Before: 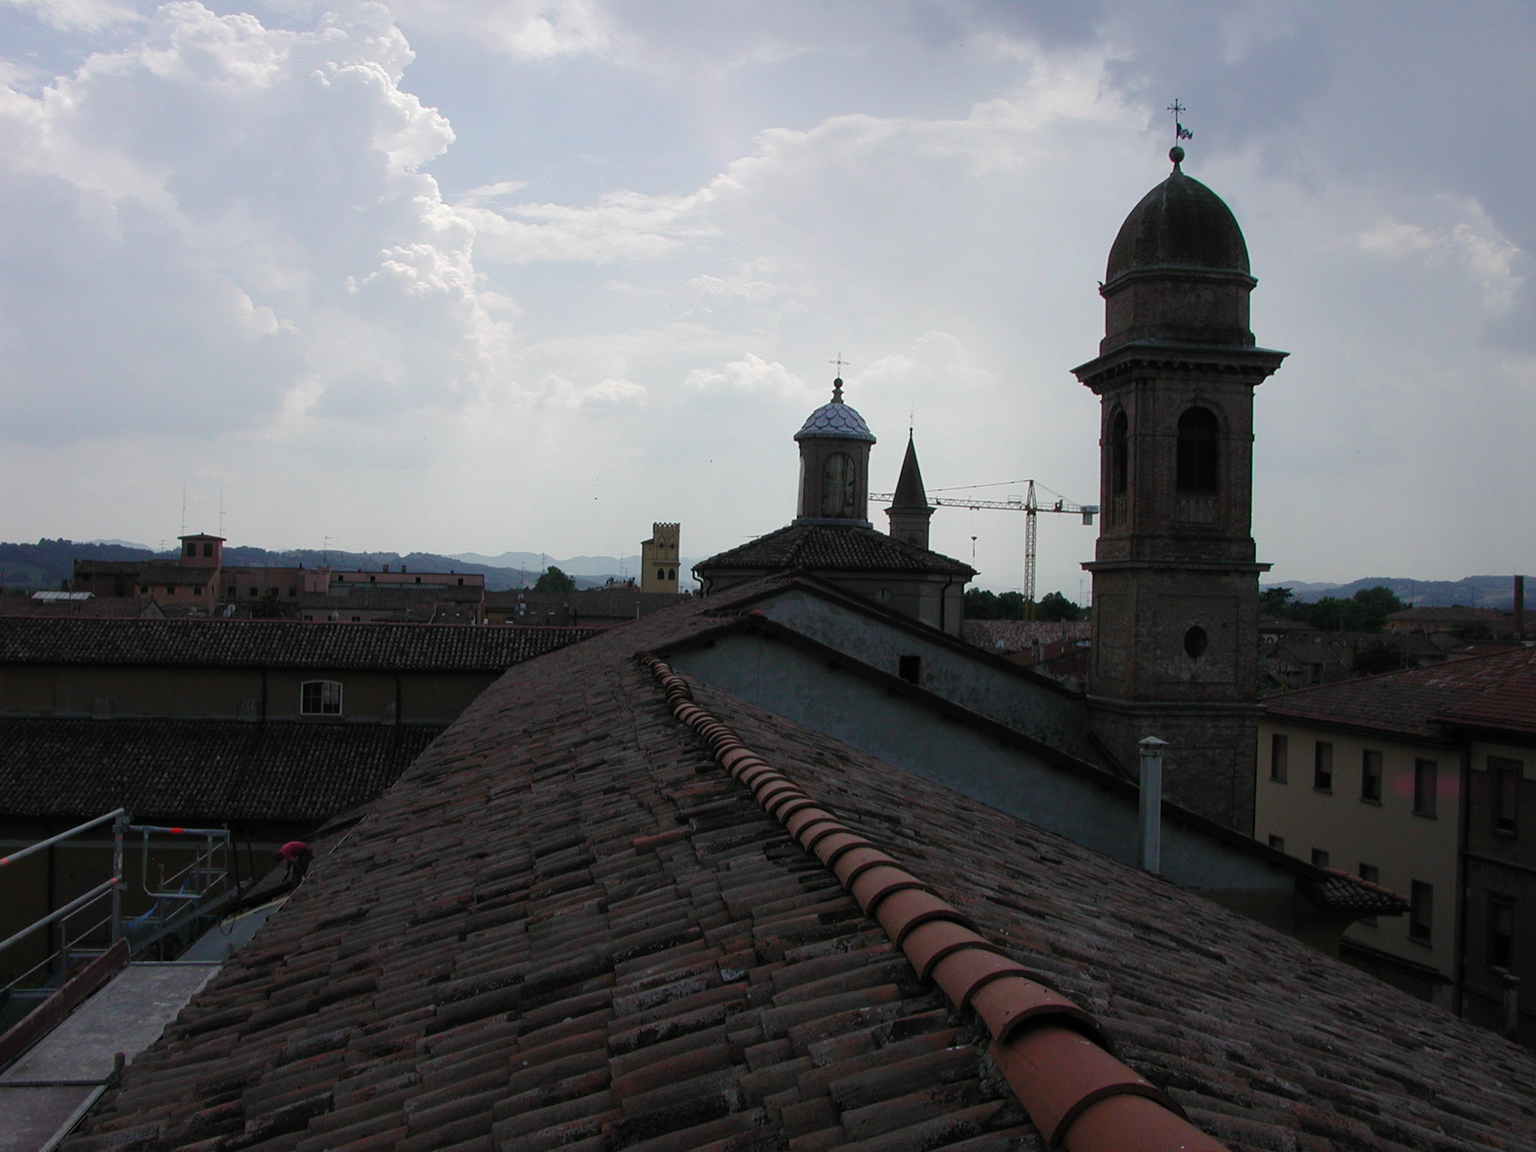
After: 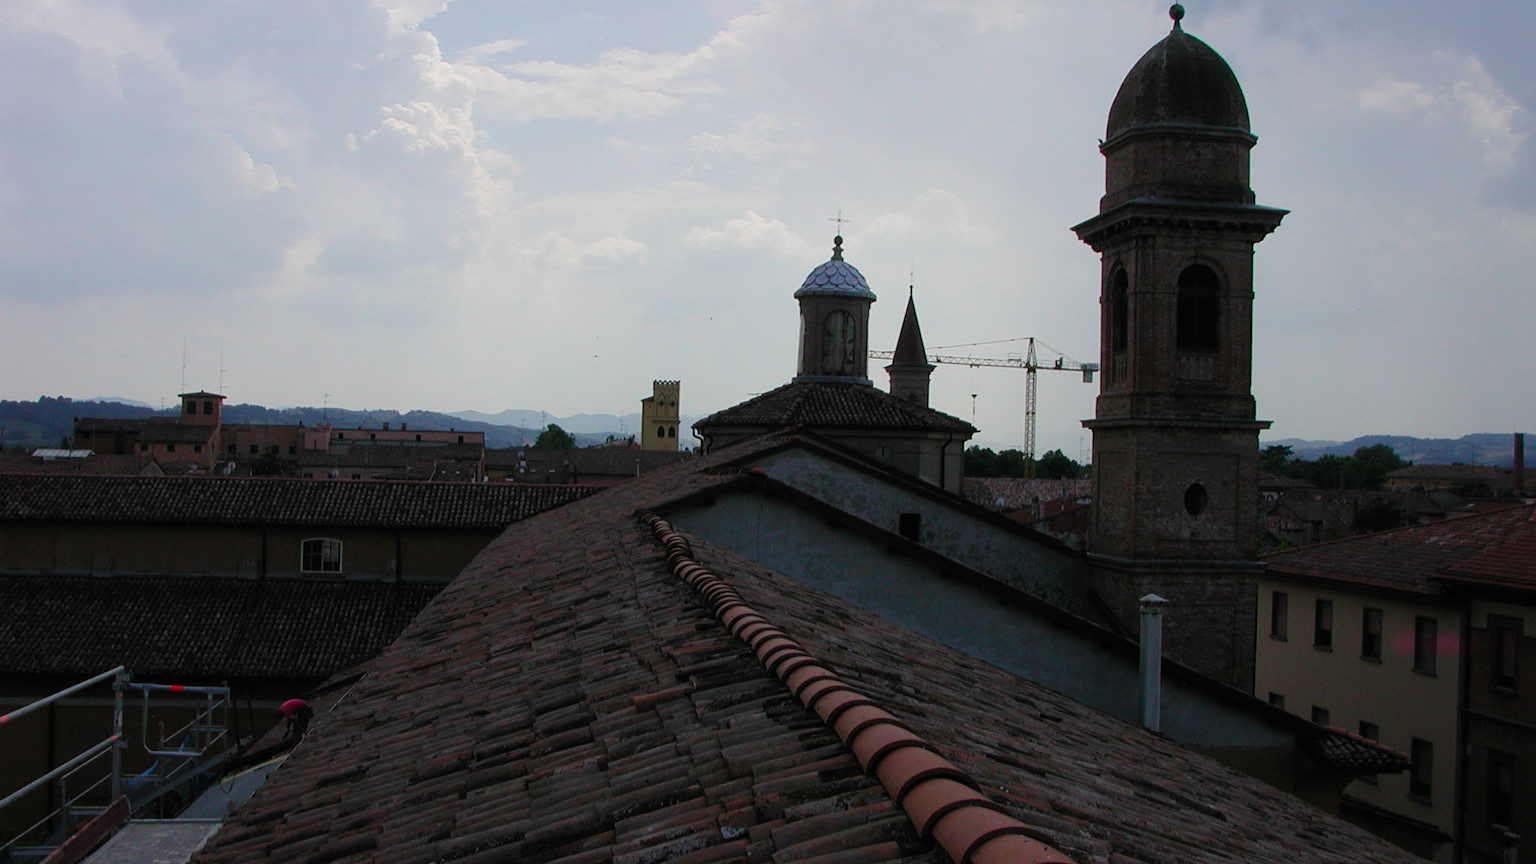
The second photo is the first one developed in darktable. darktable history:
crop and rotate: top 12.432%, bottom 12.519%
filmic rgb: black relative exposure -14.18 EV, white relative exposure 3.36 EV, threshold 3.01 EV, hardness 7.85, contrast 0.989, color science v6 (2022), enable highlight reconstruction true
color zones: curves: ch1 [(0.25, 0.61) (0.75, 0.248)], mix 19.91%
